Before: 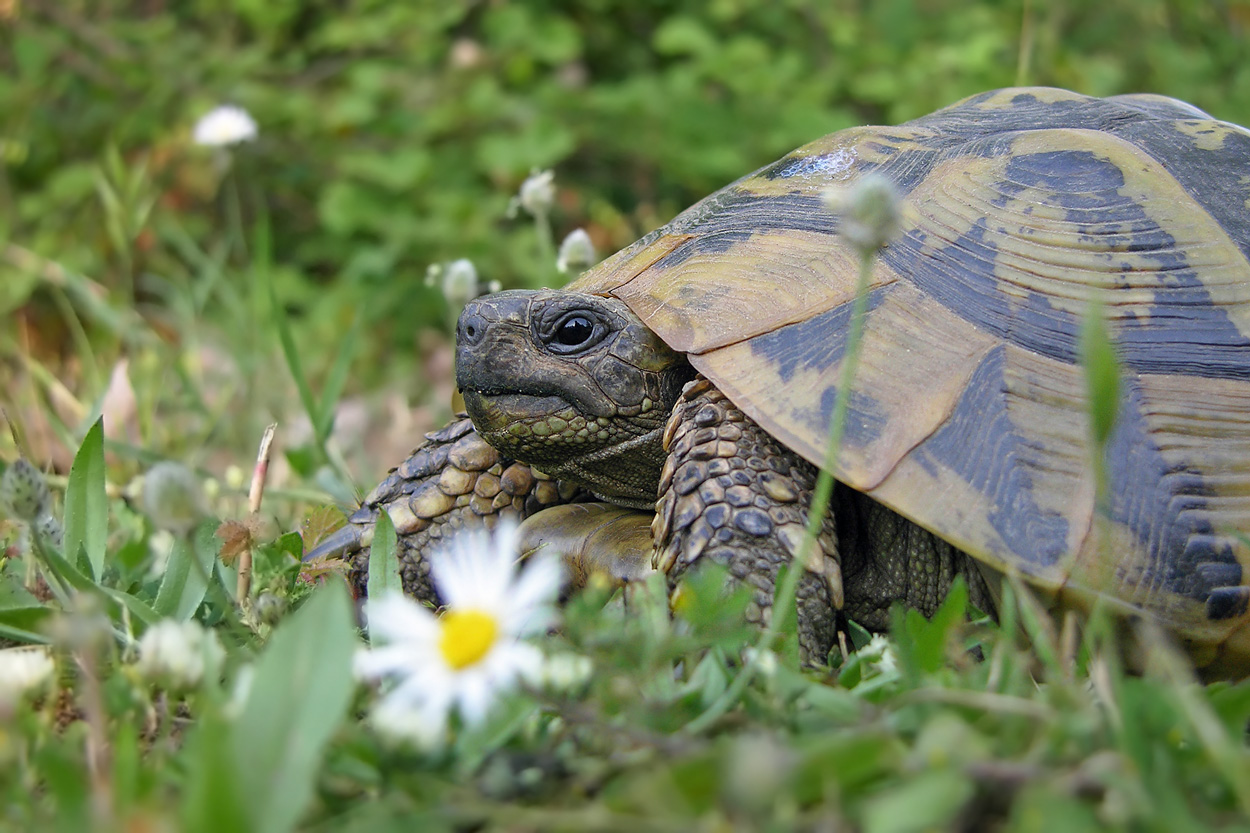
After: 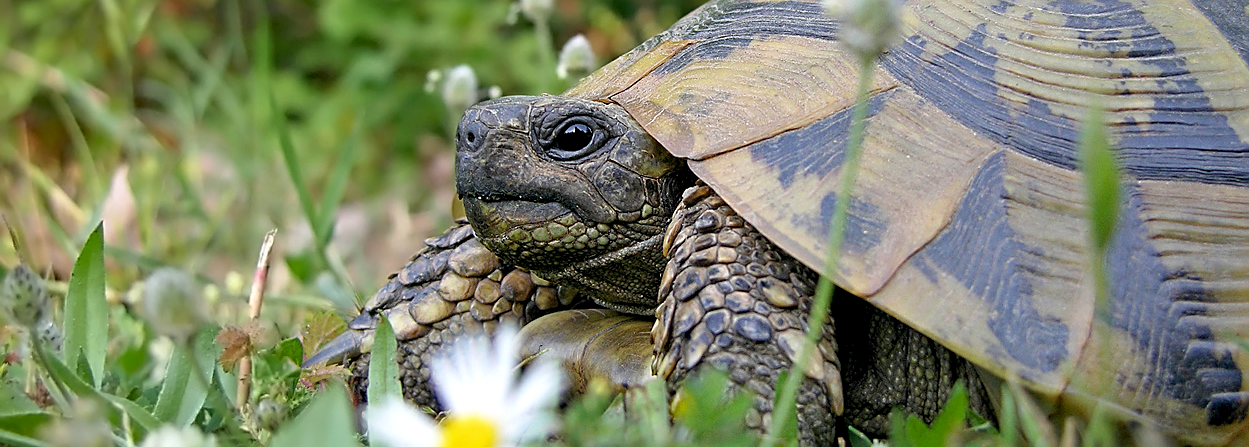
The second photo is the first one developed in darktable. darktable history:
crop and rotate: top 23.314%, bottom 22.918%
sharpen: on, module defaults
exposure: black level correction 0.007, exposure 0.159 EV, compensate highlight preservation false
